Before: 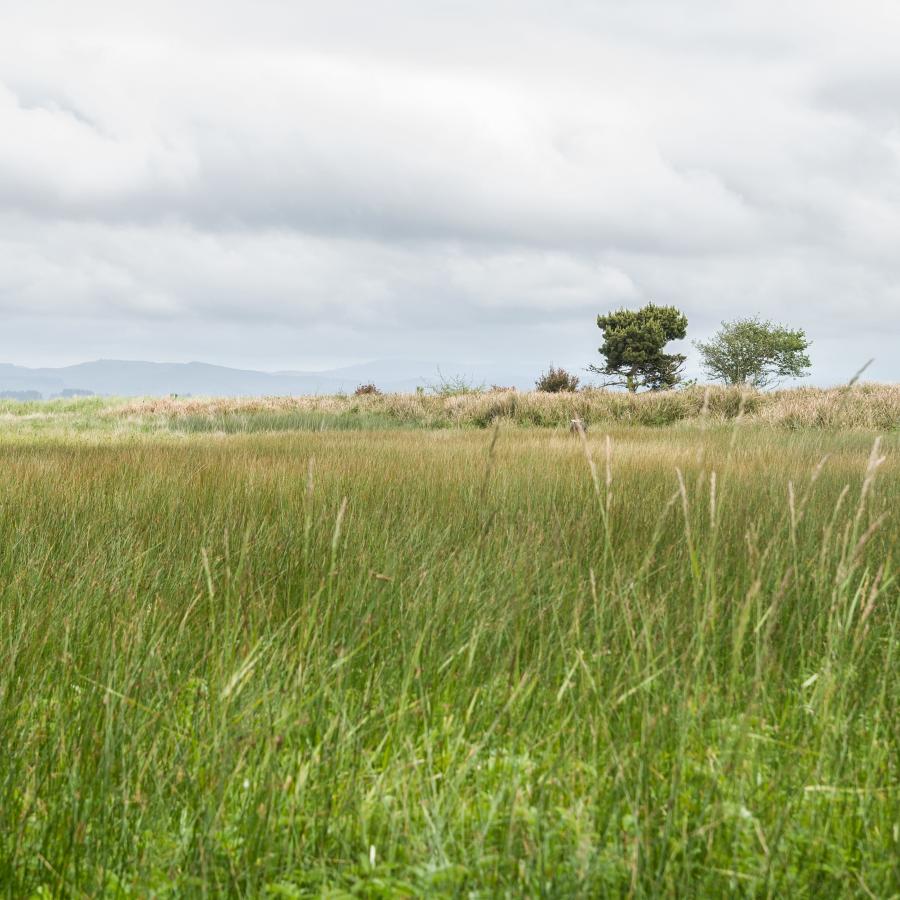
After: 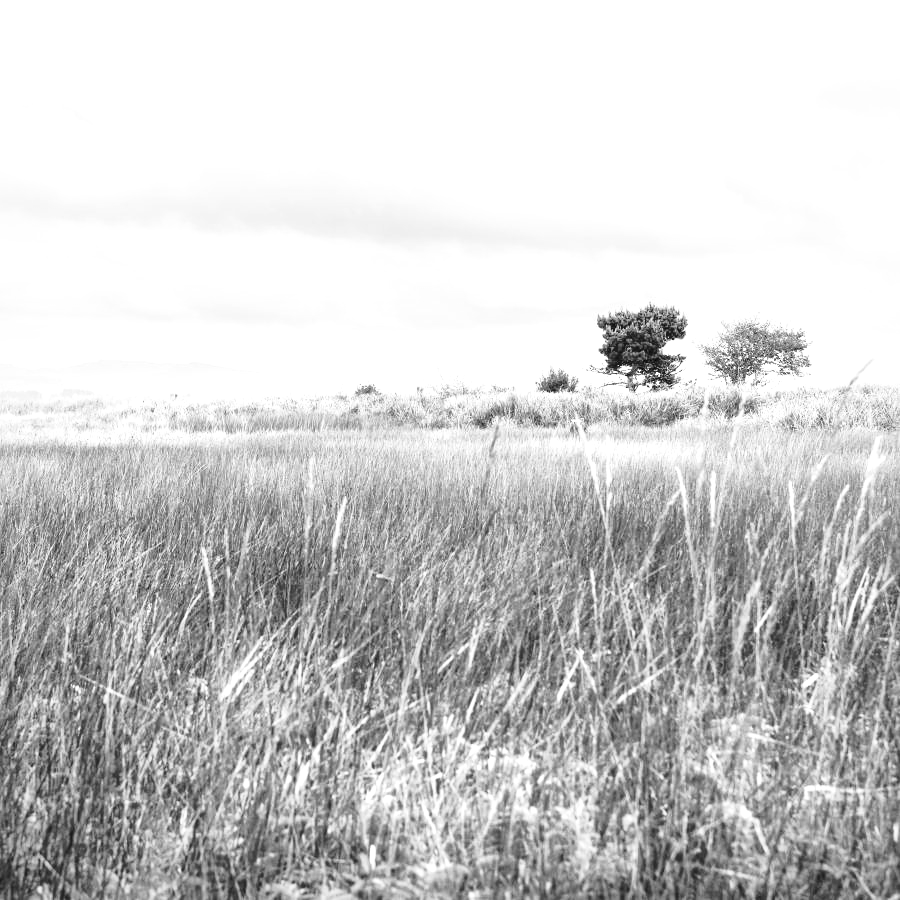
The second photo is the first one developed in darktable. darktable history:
base curve: curves: ch0 [(0, 0) (0.028, 0.03) (0.121, 0.232) (0.46, 0.748) (0.859, 0.968) (1, 1)], preserve colors none
local contrast: mode bilateral grid, contrast 20, coarseness 50, detail 171%, midtone range 0.2
rotate and perspective: crop left 0, crop top 0
tone equalizer: -8 EV 0.001 EV, -7 EV -0.002 EV, -6 EV 0.002 EV, -5 EV -0.03 EV, -4 EV -0.116 EV, -3 EV -0.169 EV, -2 EV 0.24 EV, -1 EV 0.702 EV, +0 EV 0.493 EV
color calibration: output gray [0.21, 0.42, 0.37, 0], gray › normalize channels true, illuminant same as pipeline (D50), adaptation XYZ, x 0.346, y 0.359, gamut compression 0
